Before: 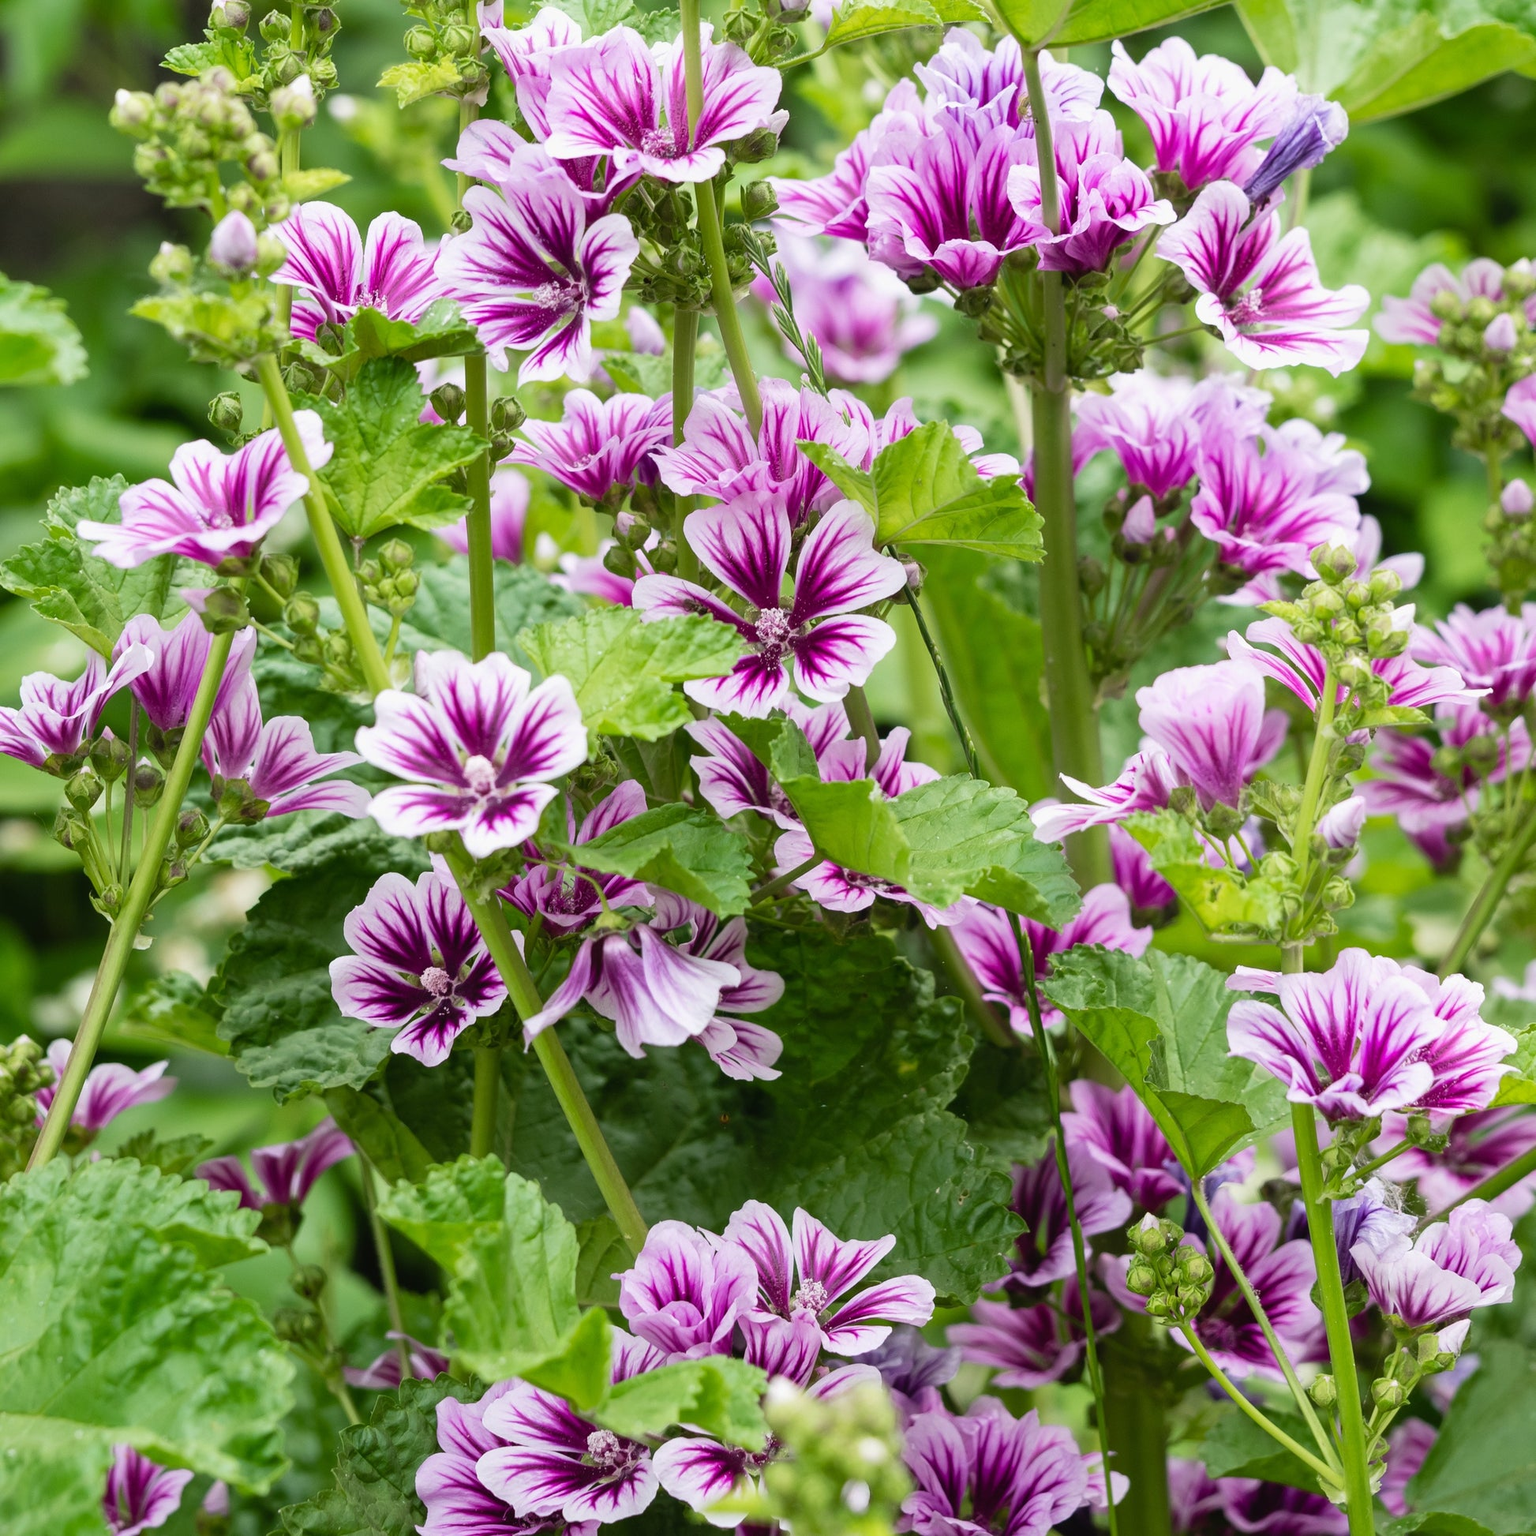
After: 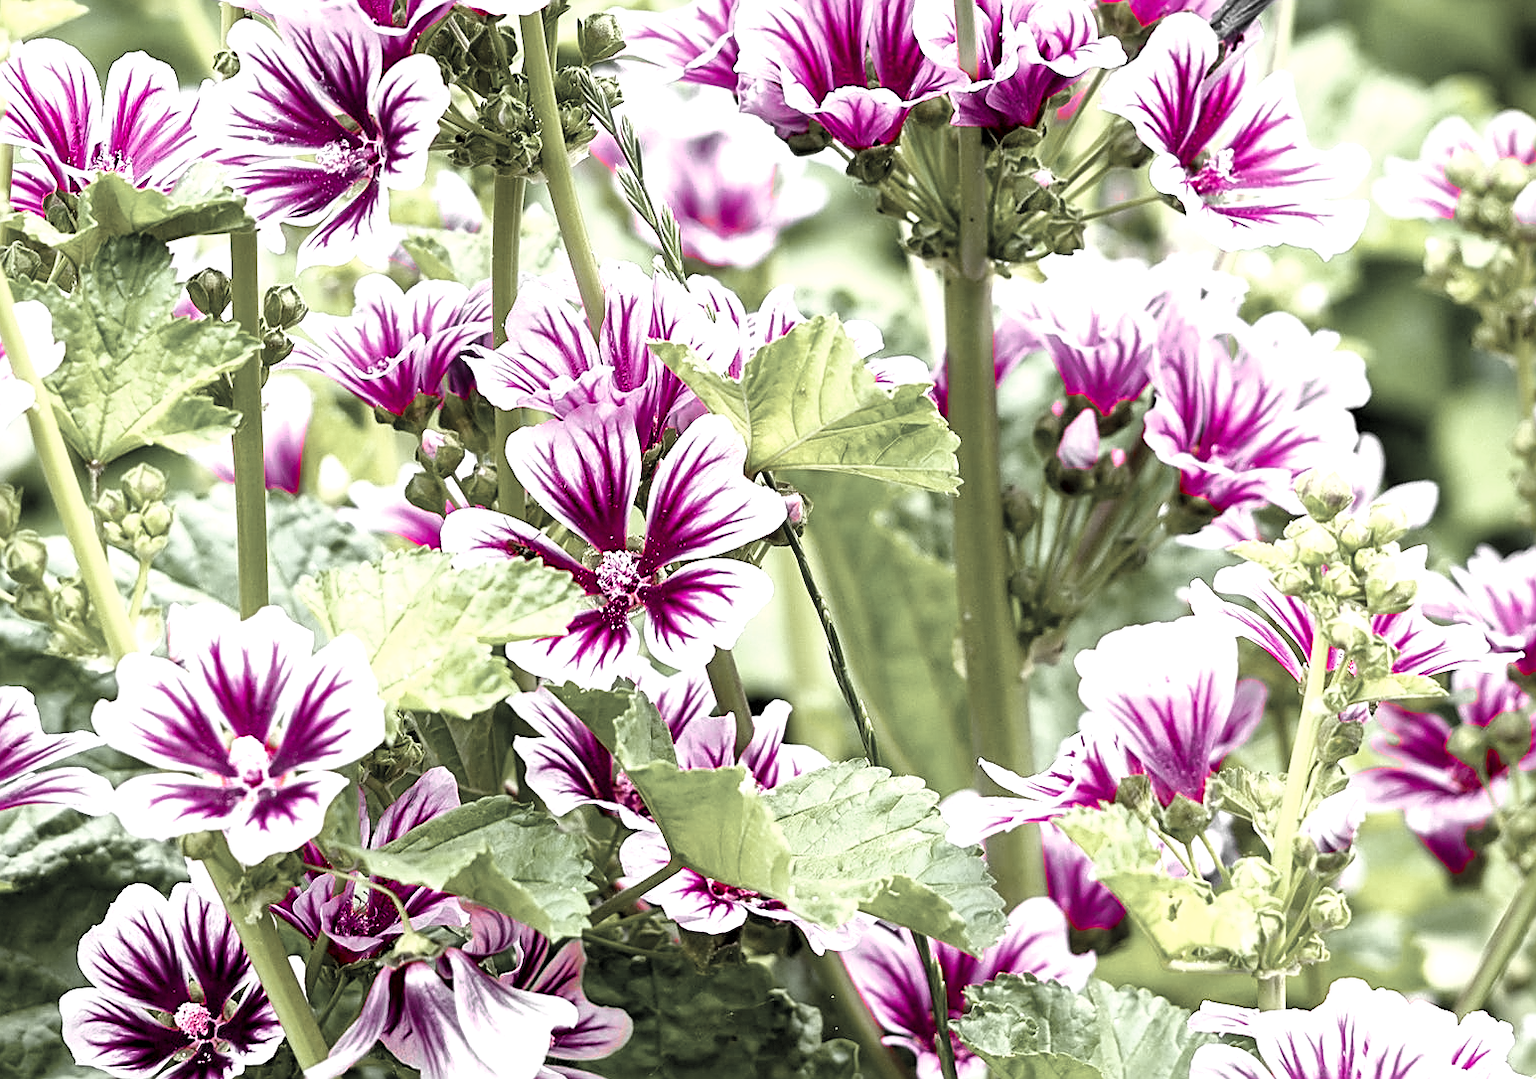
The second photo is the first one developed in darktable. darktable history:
exposure: black level correction 0.001, exposure 0.5 EV, compensate highlight preservation false
crop: left 18.394%, top 11.104%, right 2.116%, bottom 33.02%
local contrast: mode bilateral grid, contrast 50, coarseness 49, detail 150%, midtone range 0.2
velvia: strength 32.03%, mid-tones bias 0.204
levels: levels [0.055, 0.477, 0.9]
color zones: curves: ch1 [(0, 0.831) (0.08, 0.771) (0.157, 0.268) (0.241, 0.207) (0.562, -0.005) (0.714, -0.013) (0.876, 0.01) (1, 0.831)]
sharpen: amount 0.747
